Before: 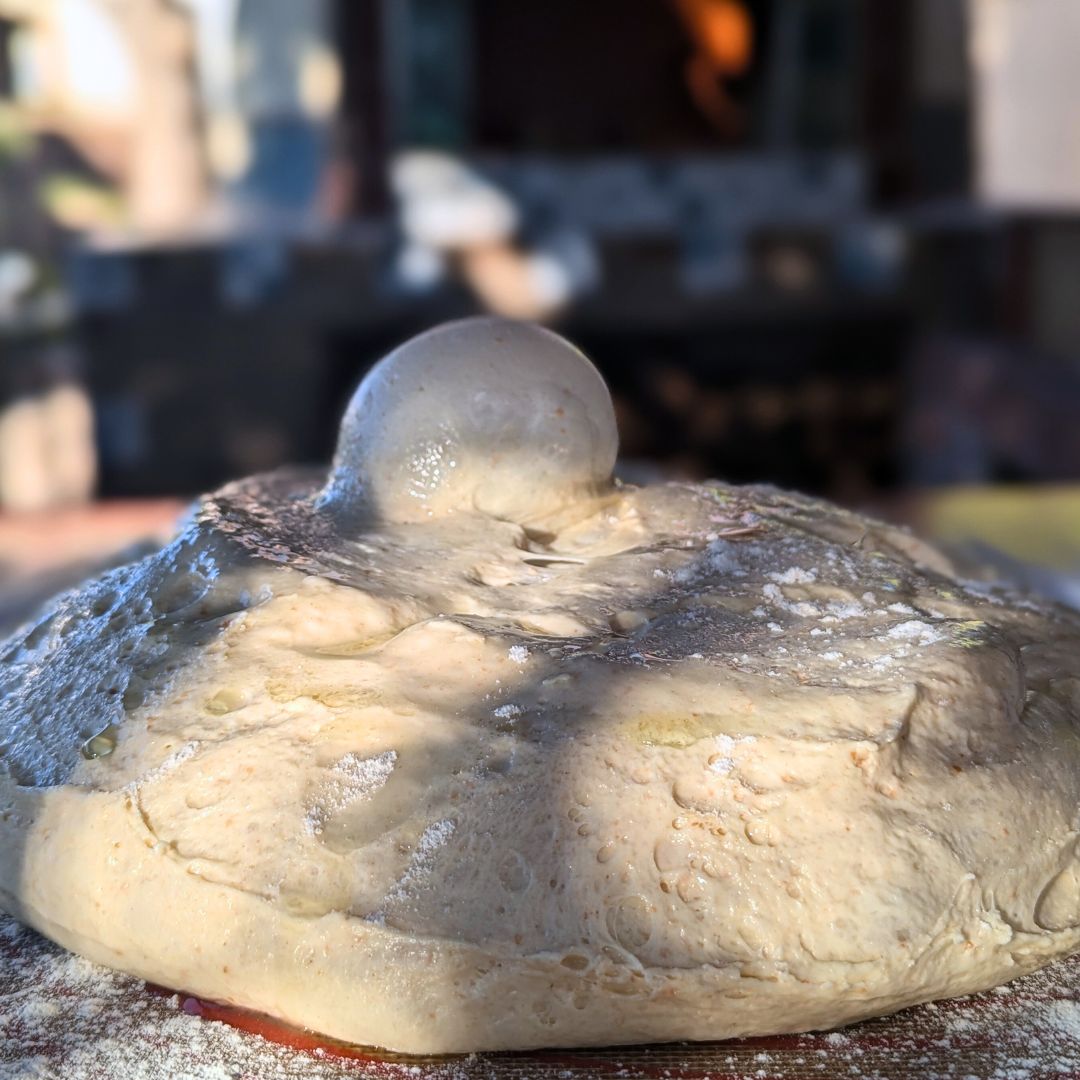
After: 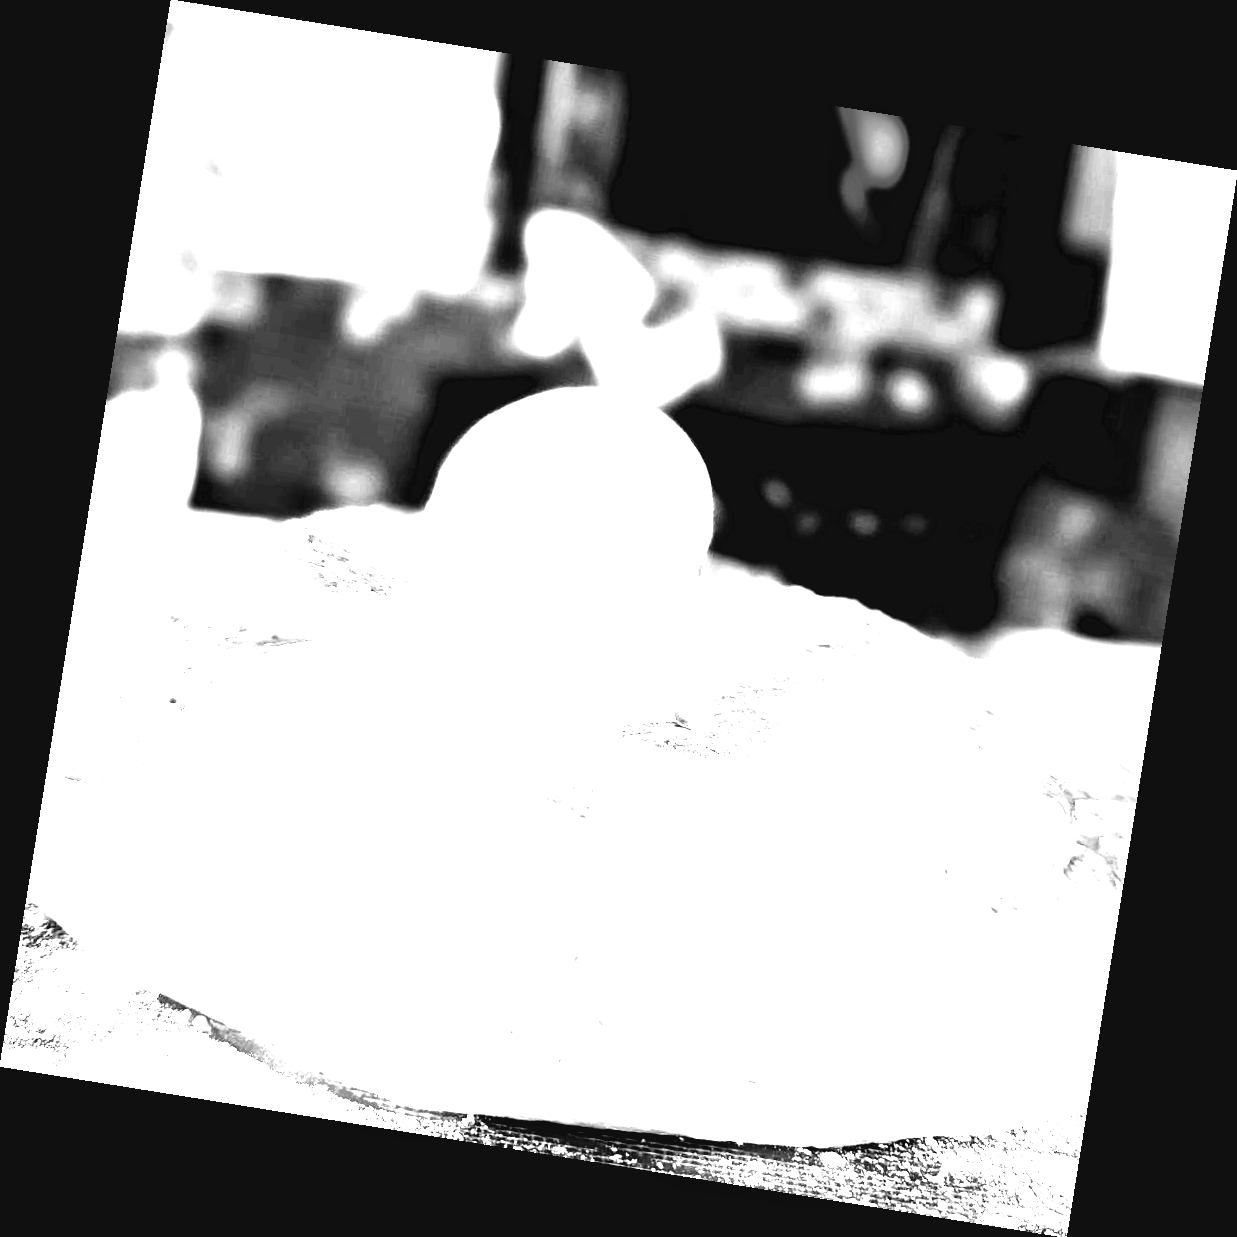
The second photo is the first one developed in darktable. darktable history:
rotate and perspective: rotation 9.12°, automatic cropping off
color correction: highlights a* 10.44, highlights b* 30.04, shadows a* 2.73, shadows b* 17.51, saturation 1.72
monochrome: a 1.94, b -0.638
exposure: black level correction 0.008, exposure 0.979 EV, compensate highlight preservation false
levels: levels [0, 0.281, 0.562]
base curve: curves: ch0 [(0, 0.003) (0.001, 0.002) (0.006, 0.004) (0.02, 0.022) (0.048, 0.086) (0.094, 0.234) (0.162, 0.431) (0.258, 0.629) (0.385, 0.8) (0.548, 0.918) (0.751, 0.988) (1, 1)], preserve colors none
